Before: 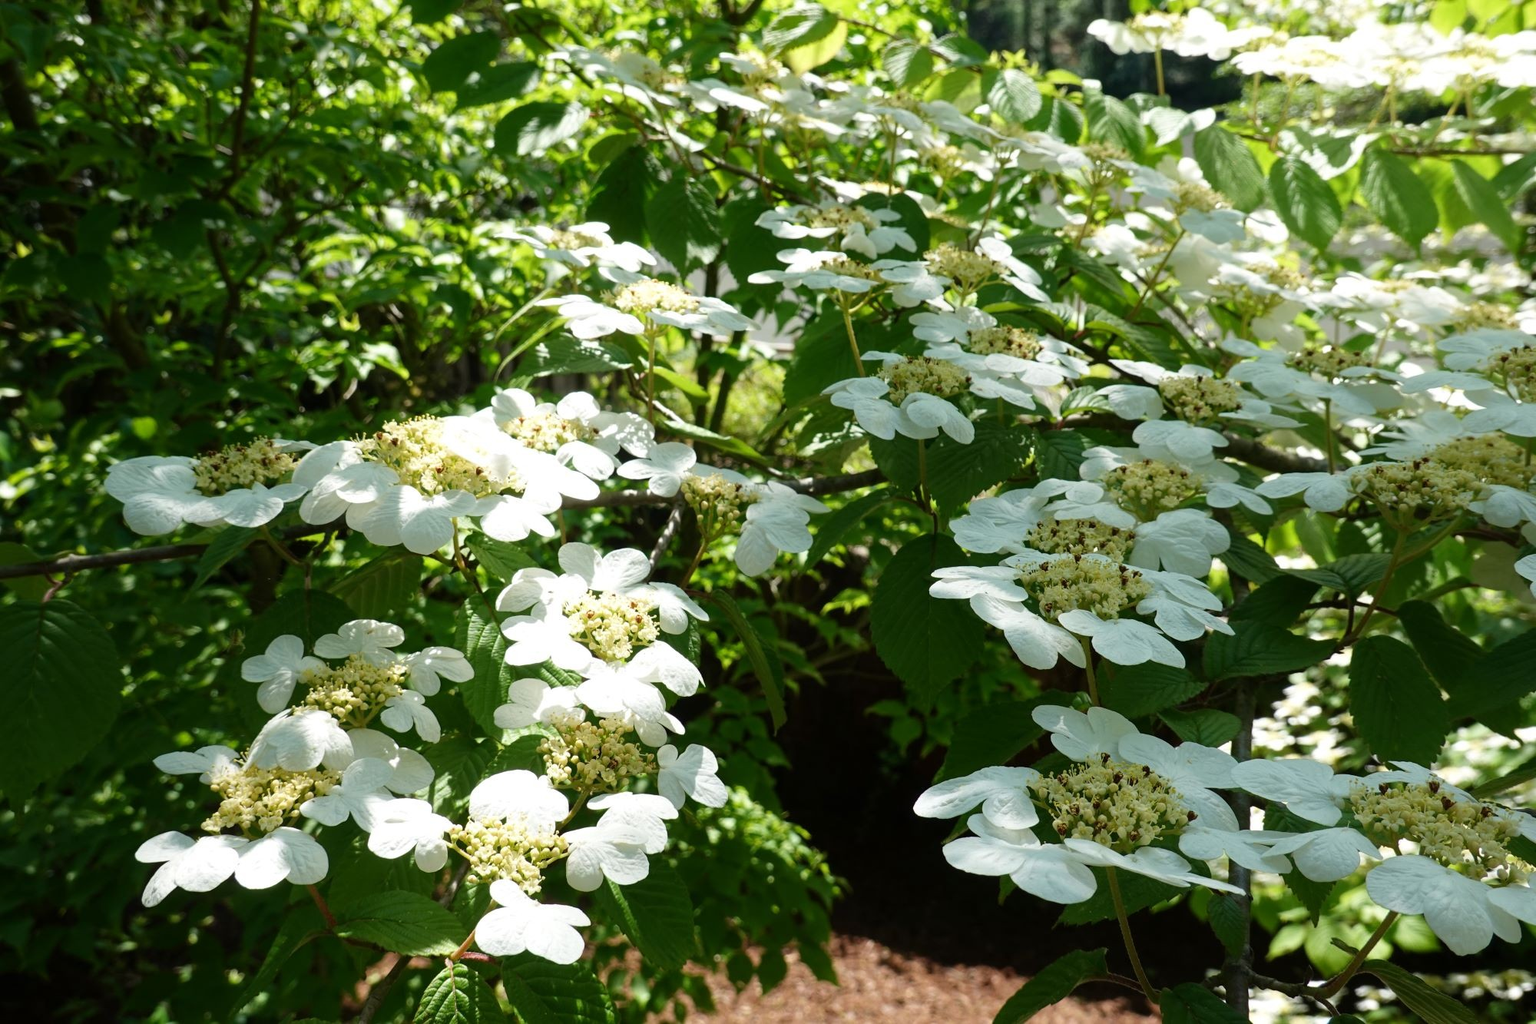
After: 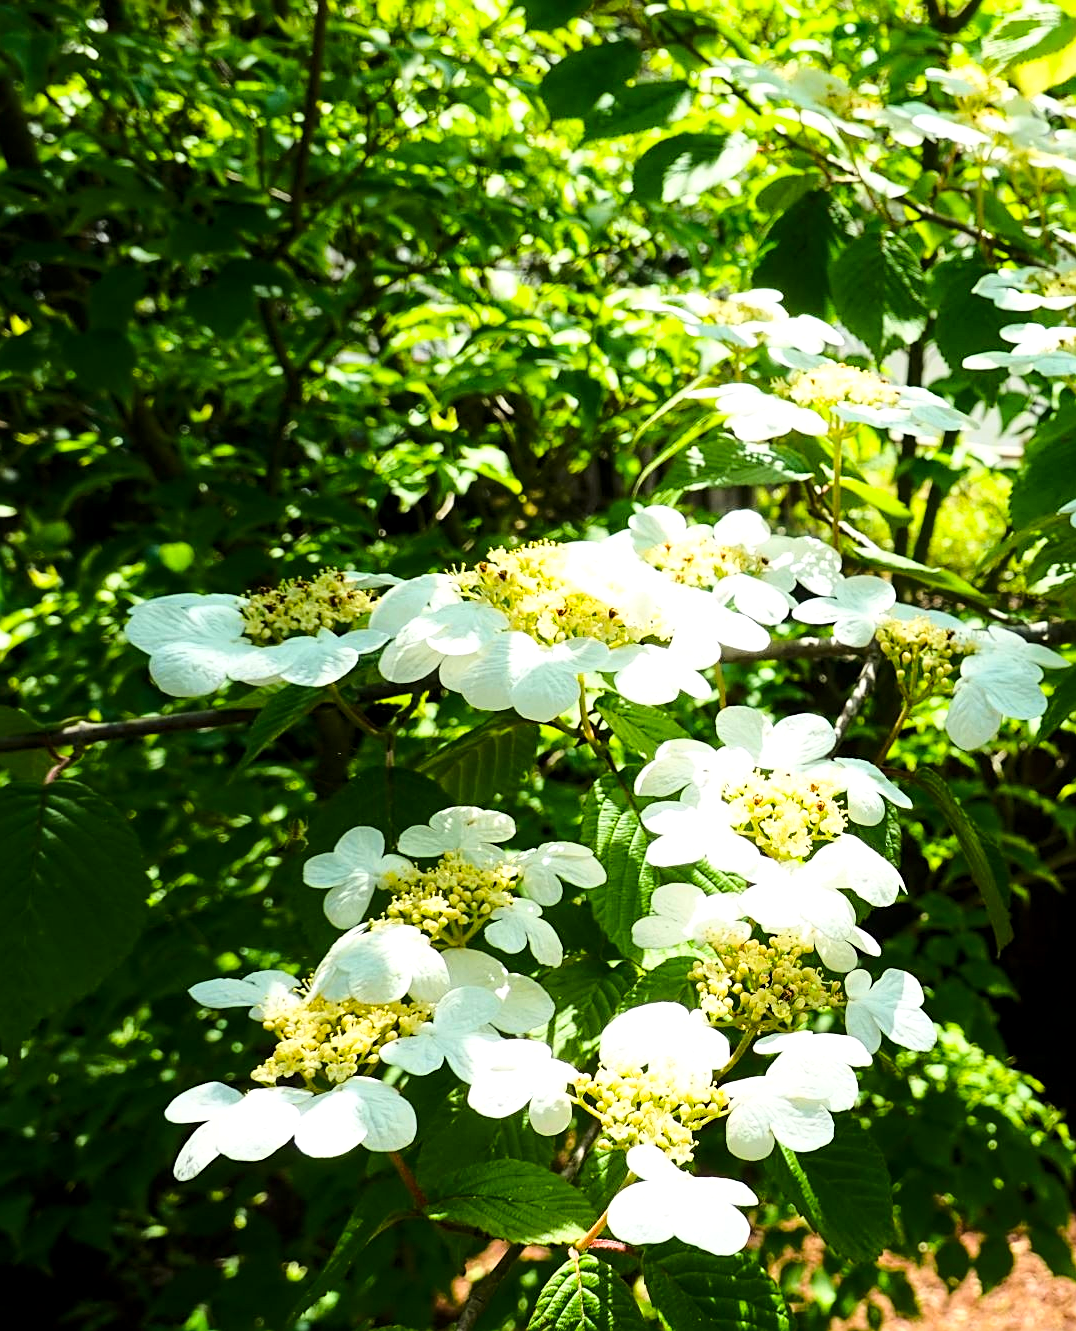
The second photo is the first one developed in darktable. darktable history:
sharpen: on, module defaults
local contrast: highlights 100%, shadows 100%, detail 131%, midtone range 0.2
base curve: curves: ch0 [(0, 0) (0.032, 0.037) (0.105, 0.228) (0.435, 0.76) (0.856, 0.983) (1, 1)]
exposure: compensate highlight preservation false
color balance rgb: perceptual saturation grading › global saturation 20%, global vibrance 20%
crop: left 0.587%, right 45.588%, bottom 0.086%
